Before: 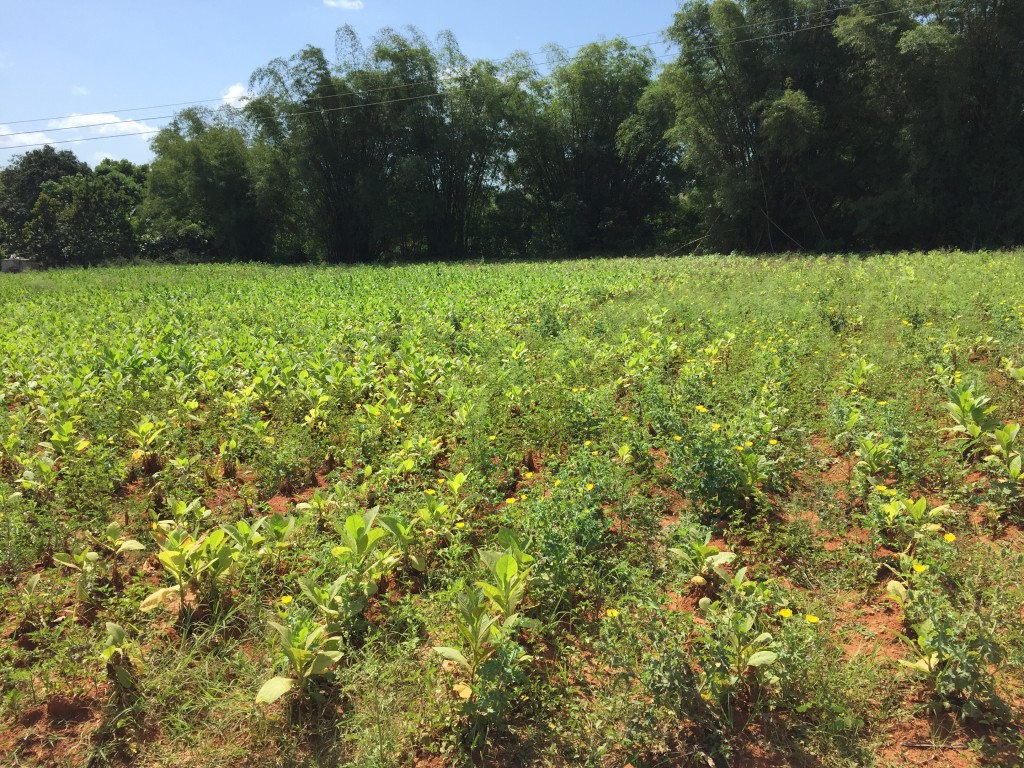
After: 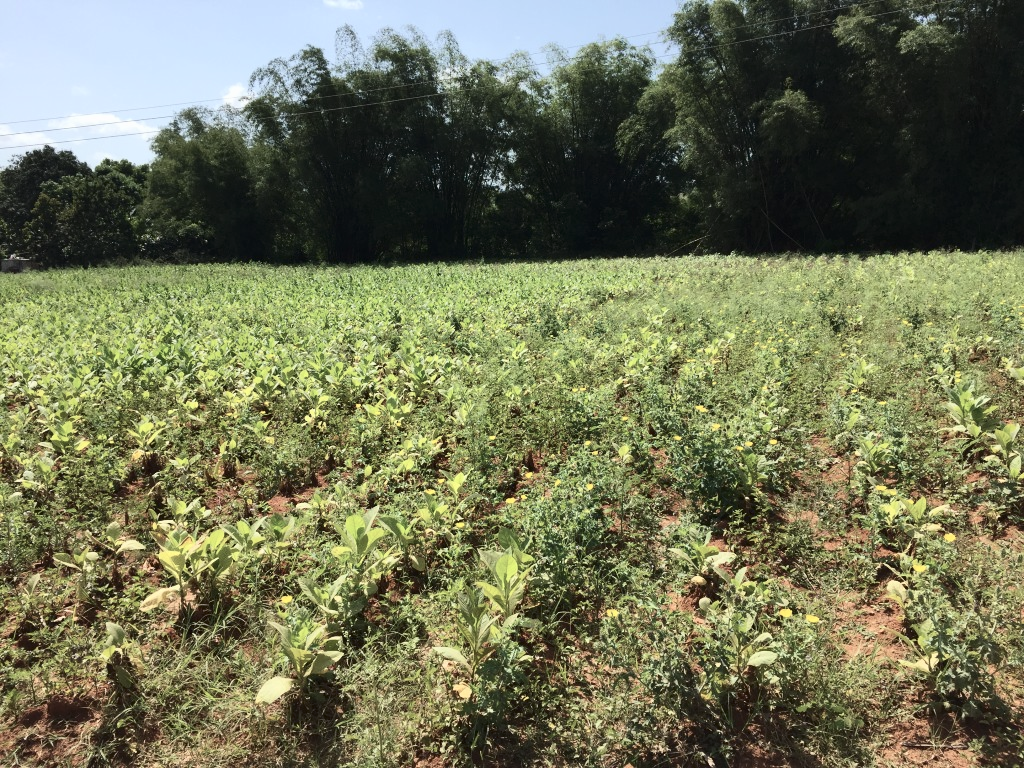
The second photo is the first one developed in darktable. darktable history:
contrast brightness saturation: contrast 0.25, saturation -0.31
exposure: exposure -0.048 EV, compensate highlight preservation false
